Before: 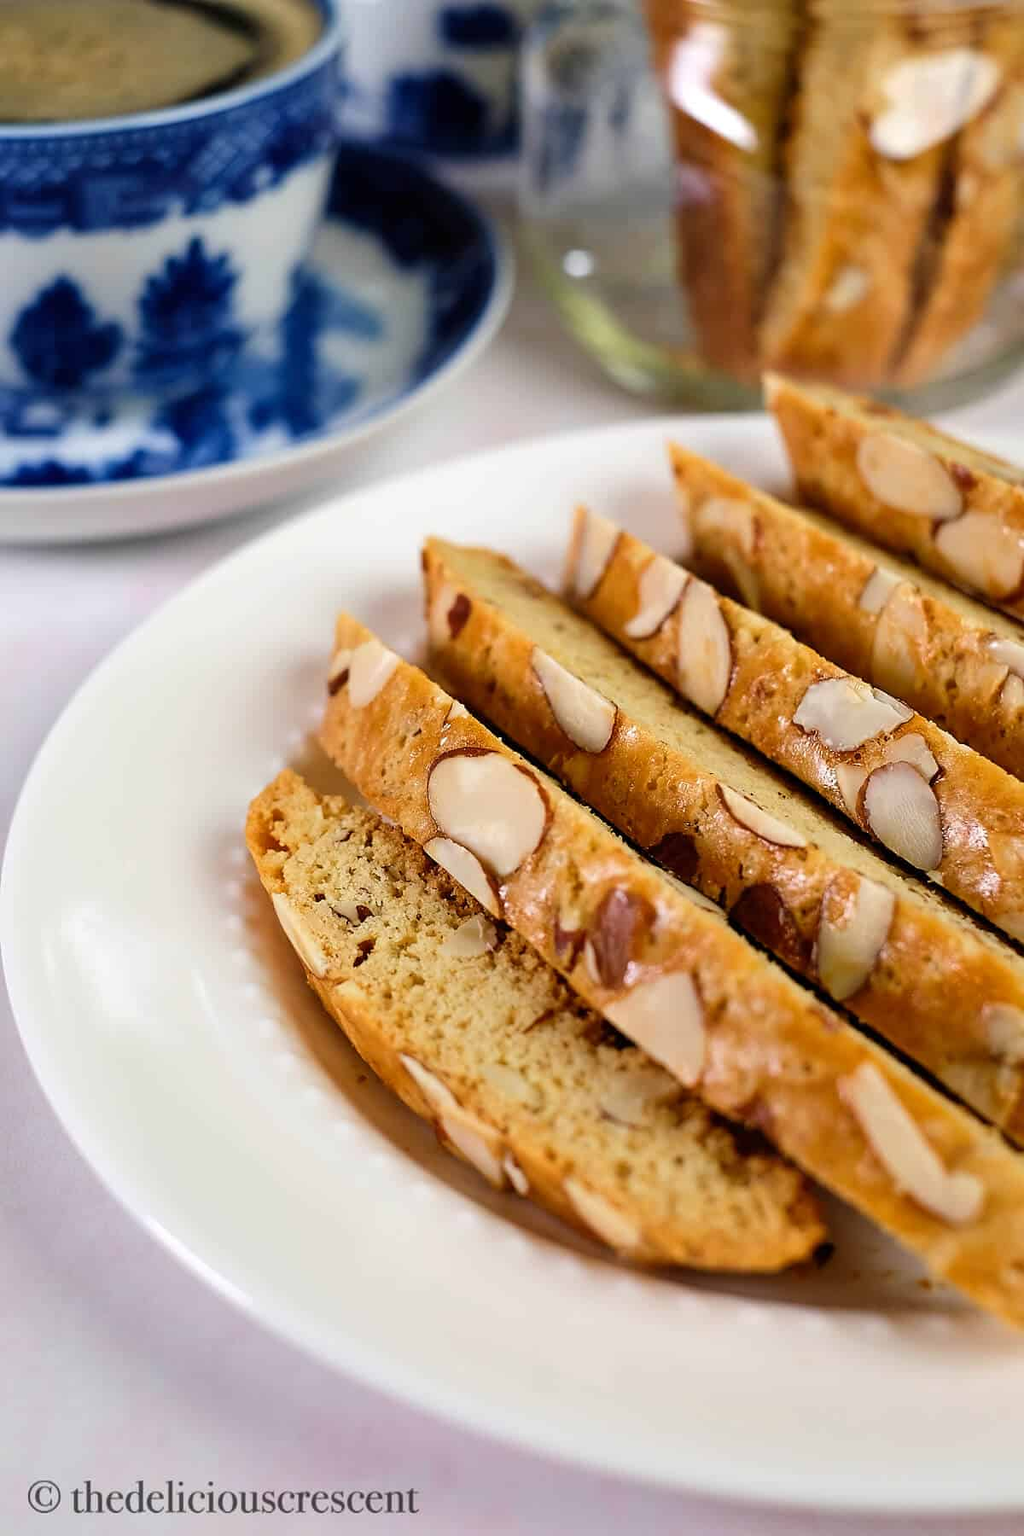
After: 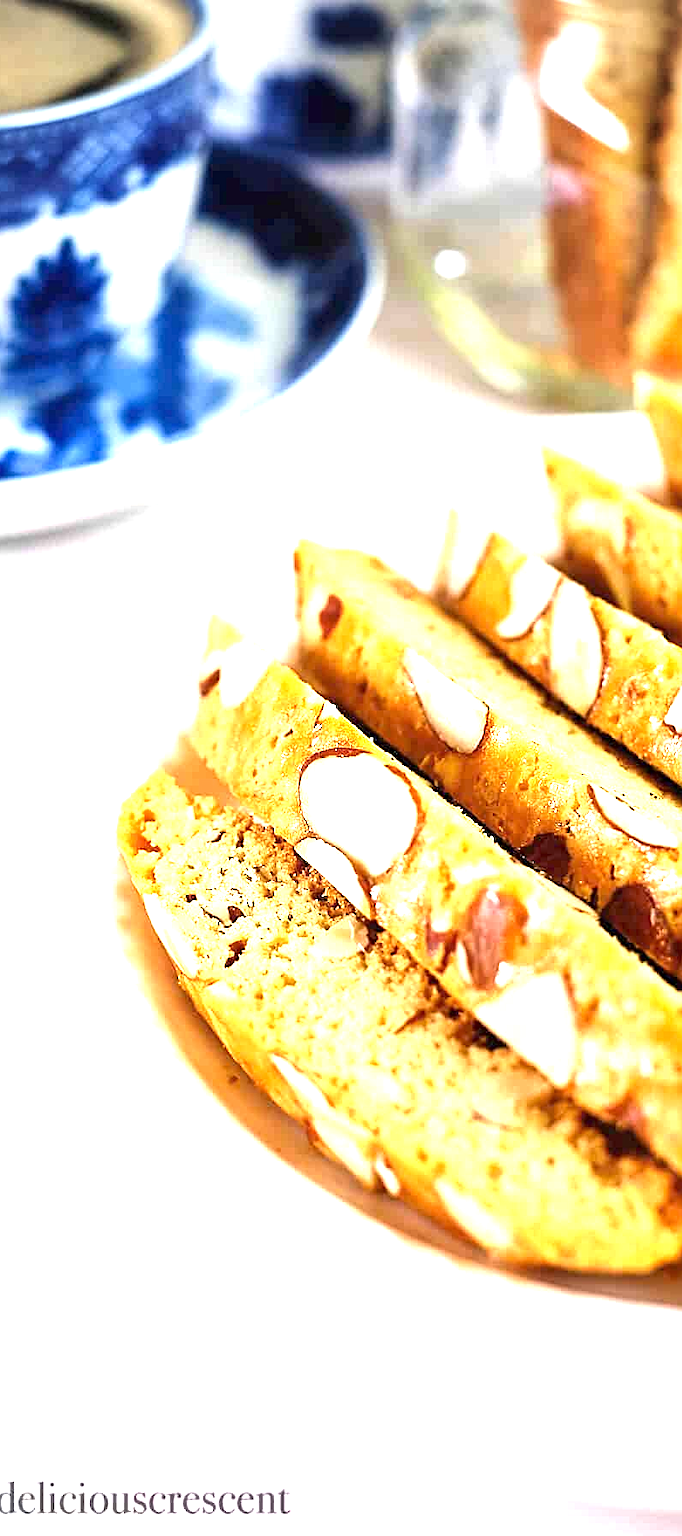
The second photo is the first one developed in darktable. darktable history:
vignetting: on, module defaults
crop and rotate: left 12.628%, right 20.736%
sharpen: radius 2.207, amount 0.379, threshold 0.141
exposure: black level correction 0, exposure 1.91 EV, compensate highlight preservation false
